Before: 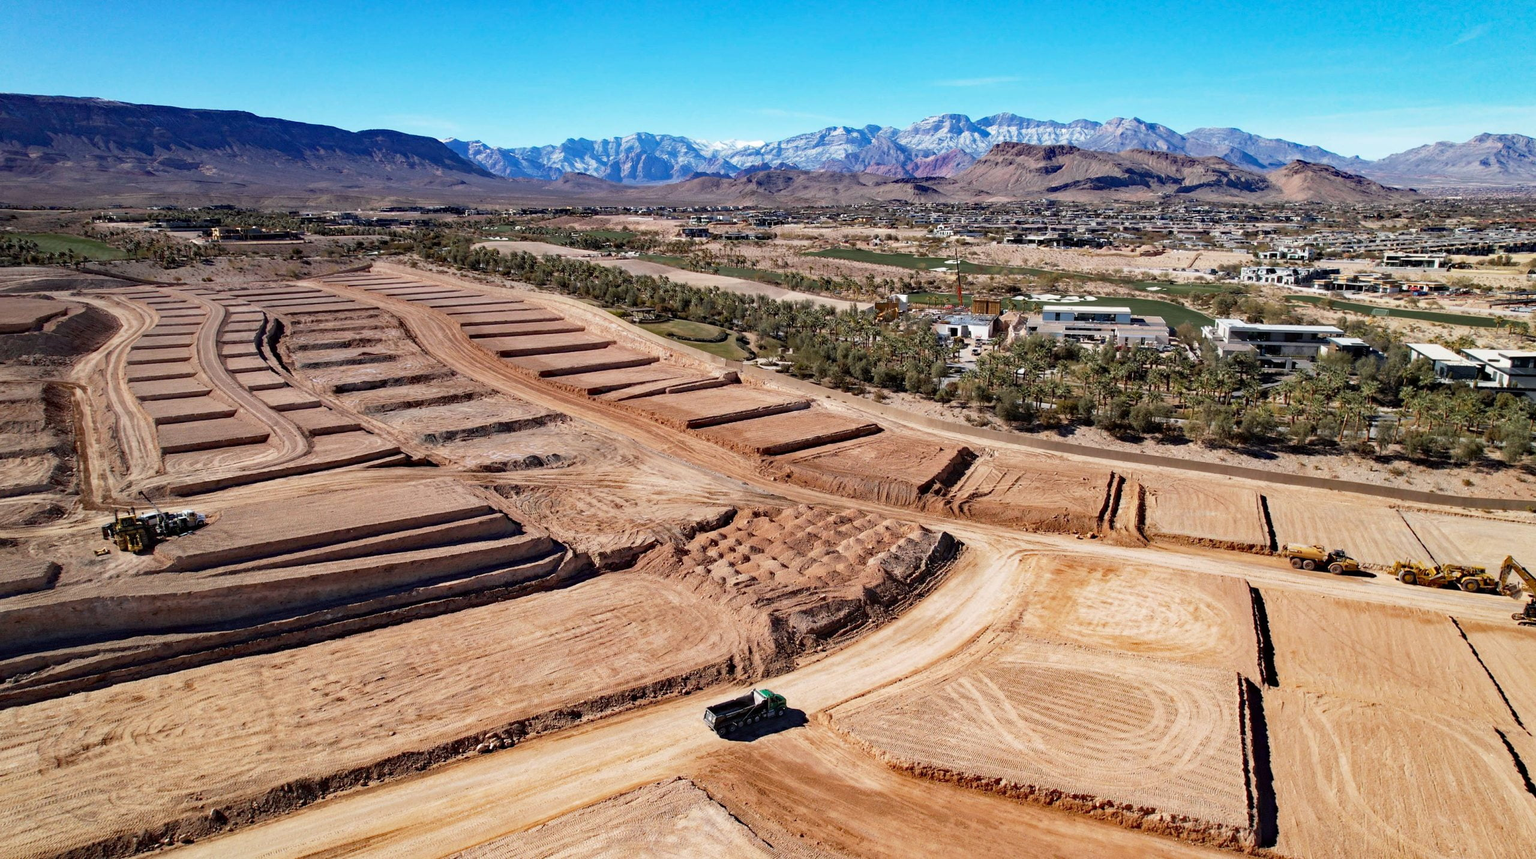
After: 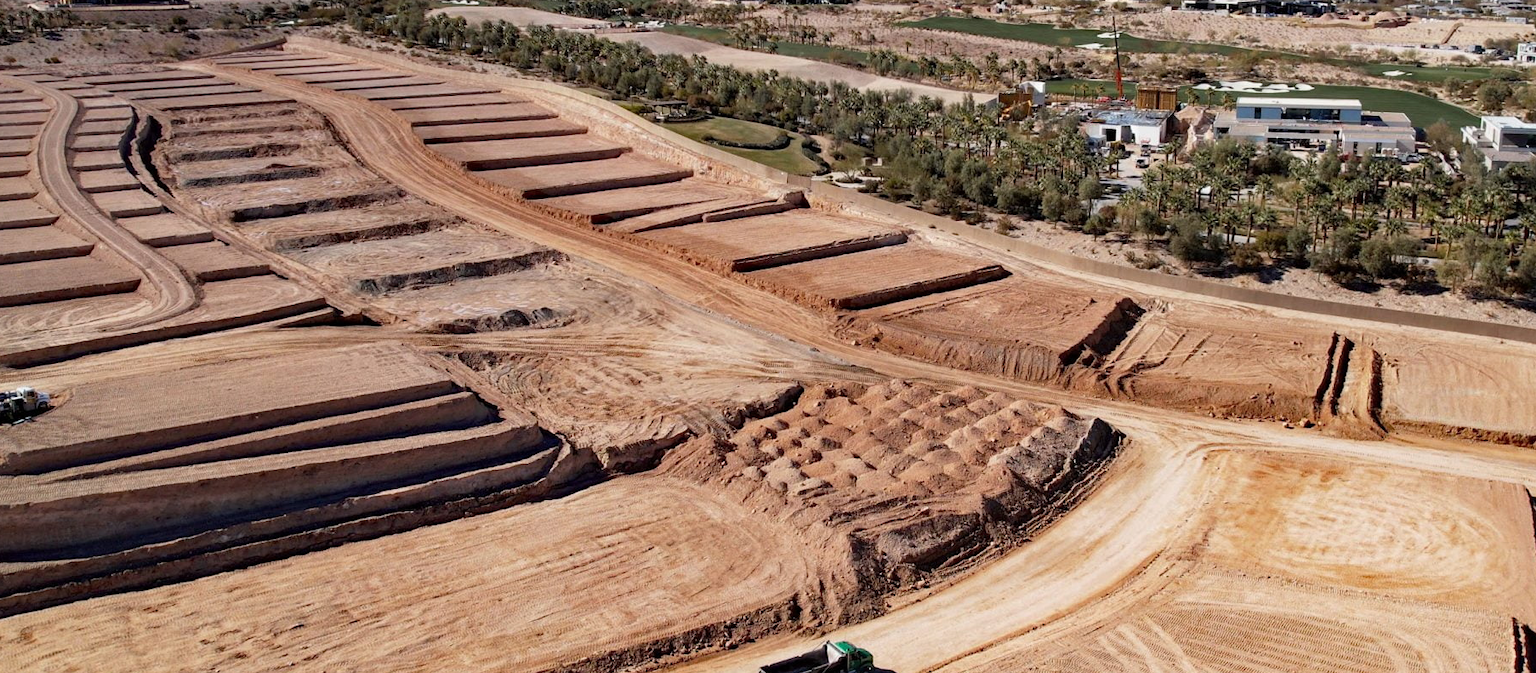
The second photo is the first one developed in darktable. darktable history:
exposure: exposure -0.048 EV, compensate highlight preservation false
crop: left 11.123%, top 27.61%, right 18.3%, bottom 17.034%
